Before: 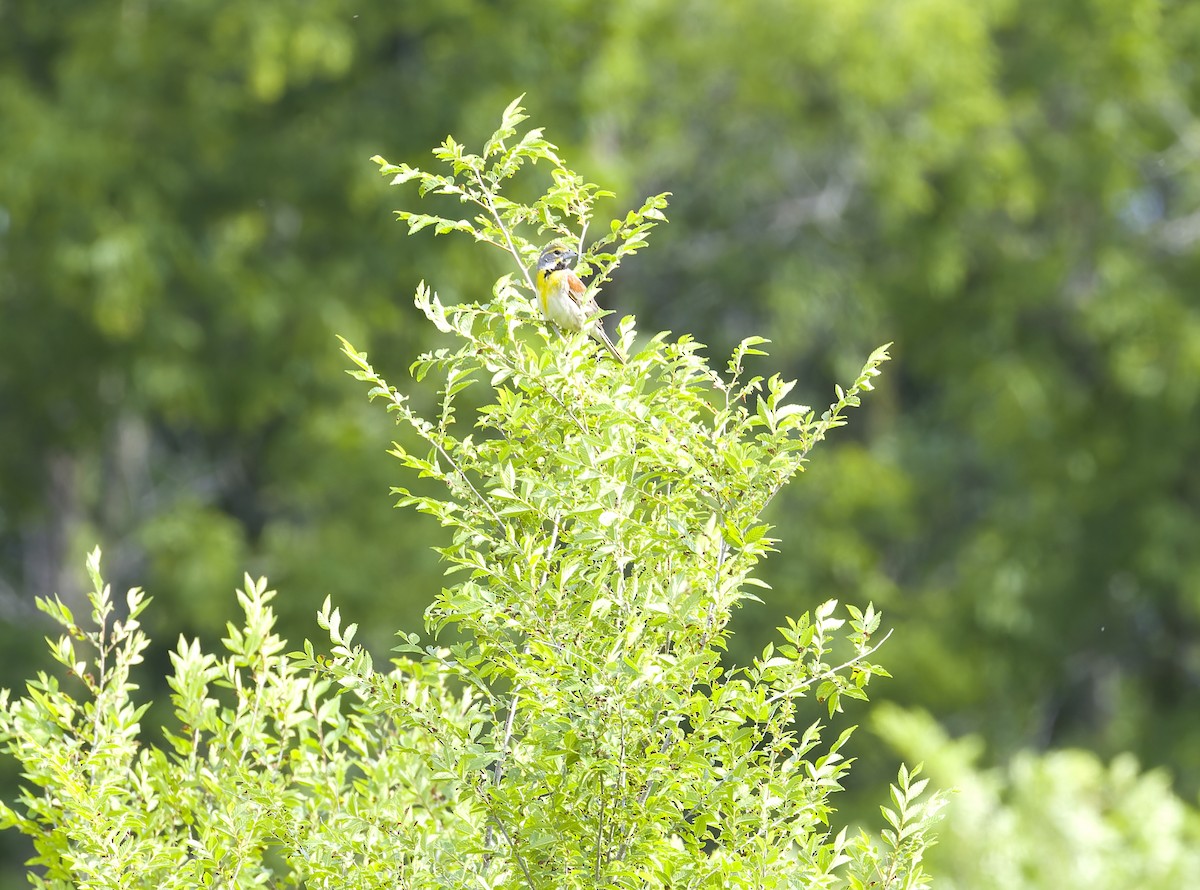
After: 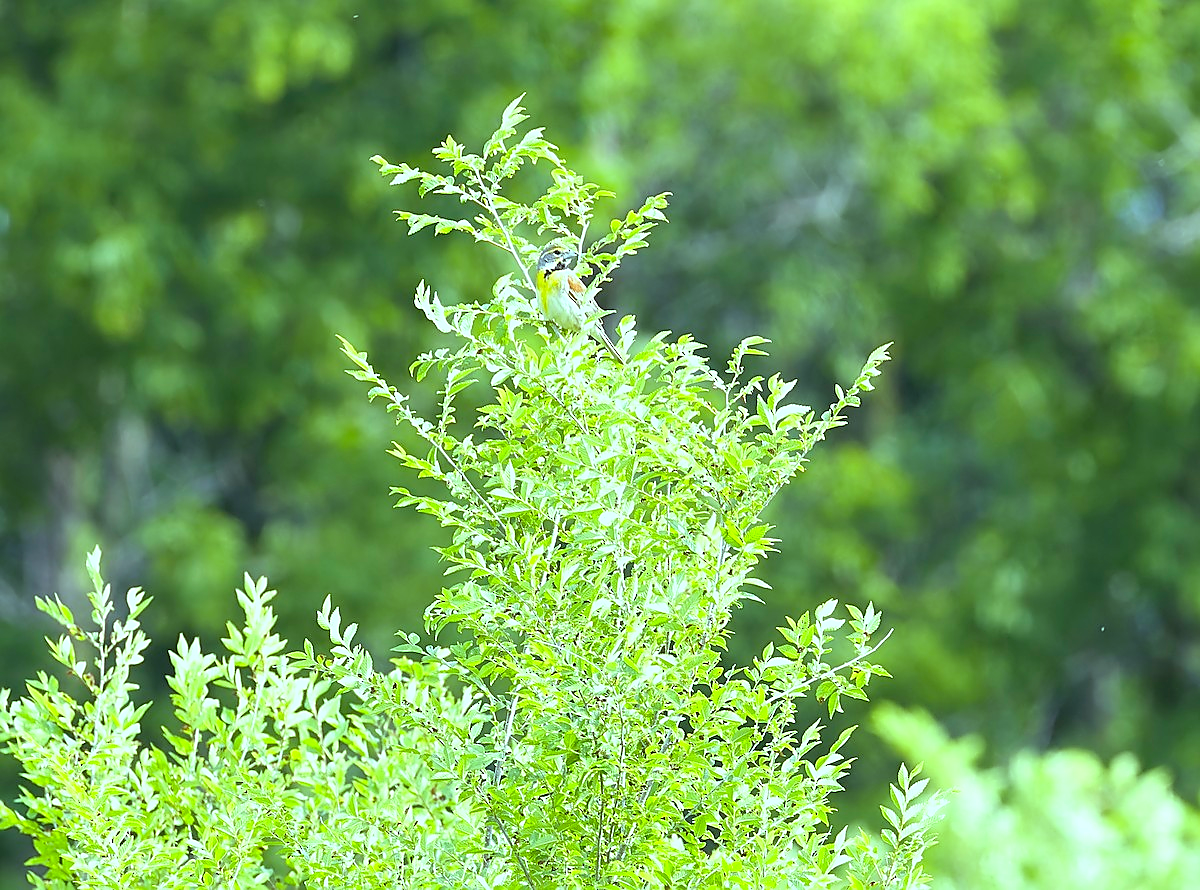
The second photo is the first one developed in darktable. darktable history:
color balance: mode lift, gamma, gain (sRGB), lift [0.997, 0.979, 1.021, 1.011], gamma [1, 1.084, 0.916, 0.998], gain [1, 0.87, 1.13, 1.101], contrast 4.55%, contrast fulcrum 38.24%, output saturation 104.09%
sharpen: radius 1.4, amount 1.25, threshold 0.7
tone equalizer: on, module defaults
